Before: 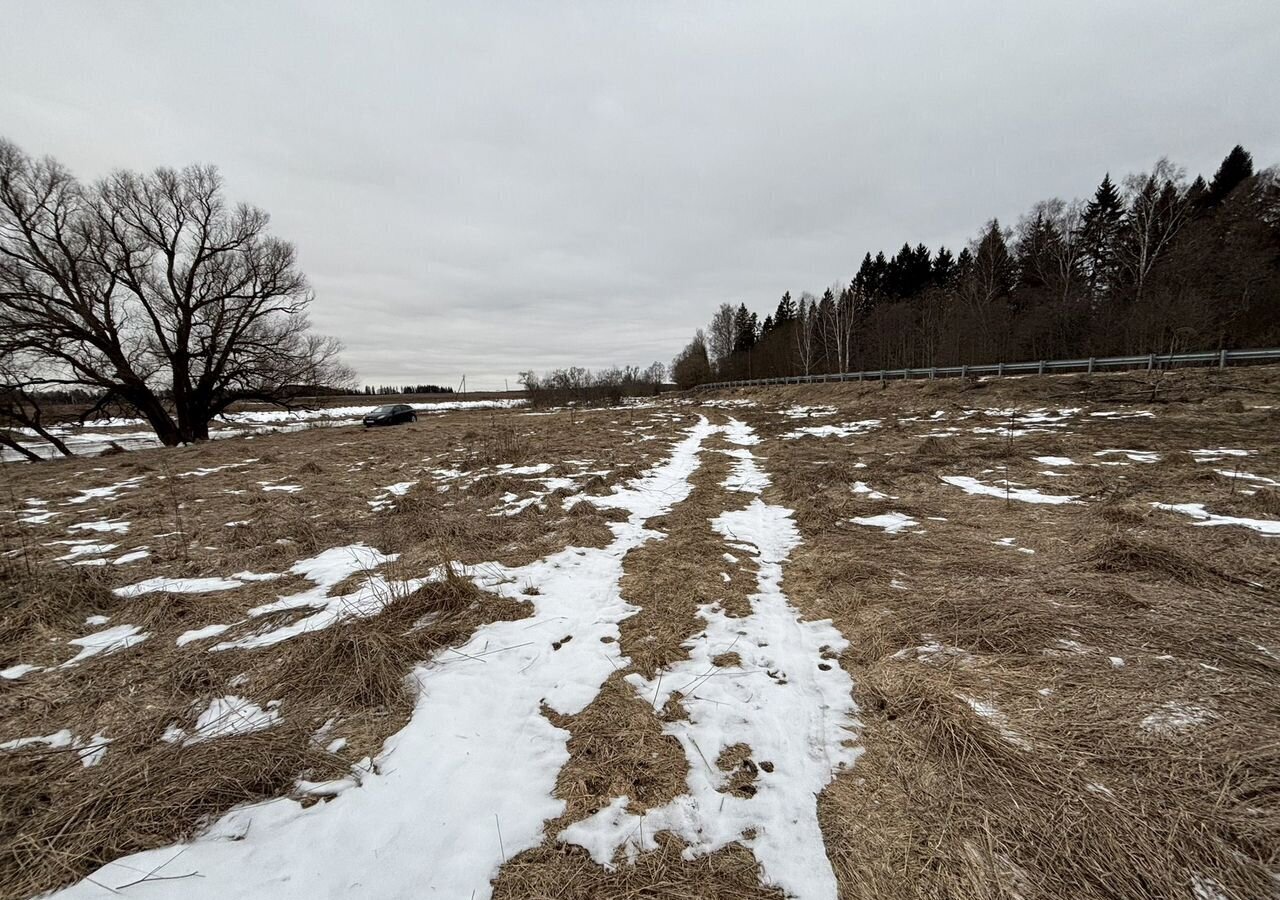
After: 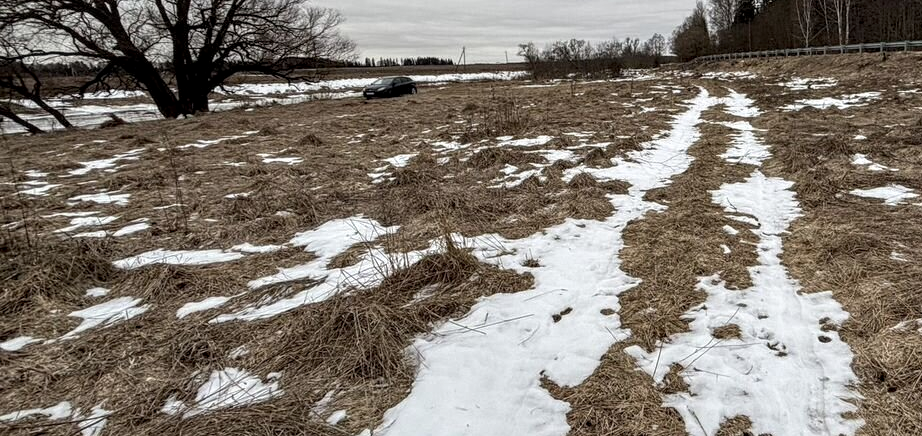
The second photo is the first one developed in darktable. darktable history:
local contrast: detail 130%
crop: top 36.498%, right 27.964%, bottom 14.995%
contrast brightness saturation: saturation -0.05
